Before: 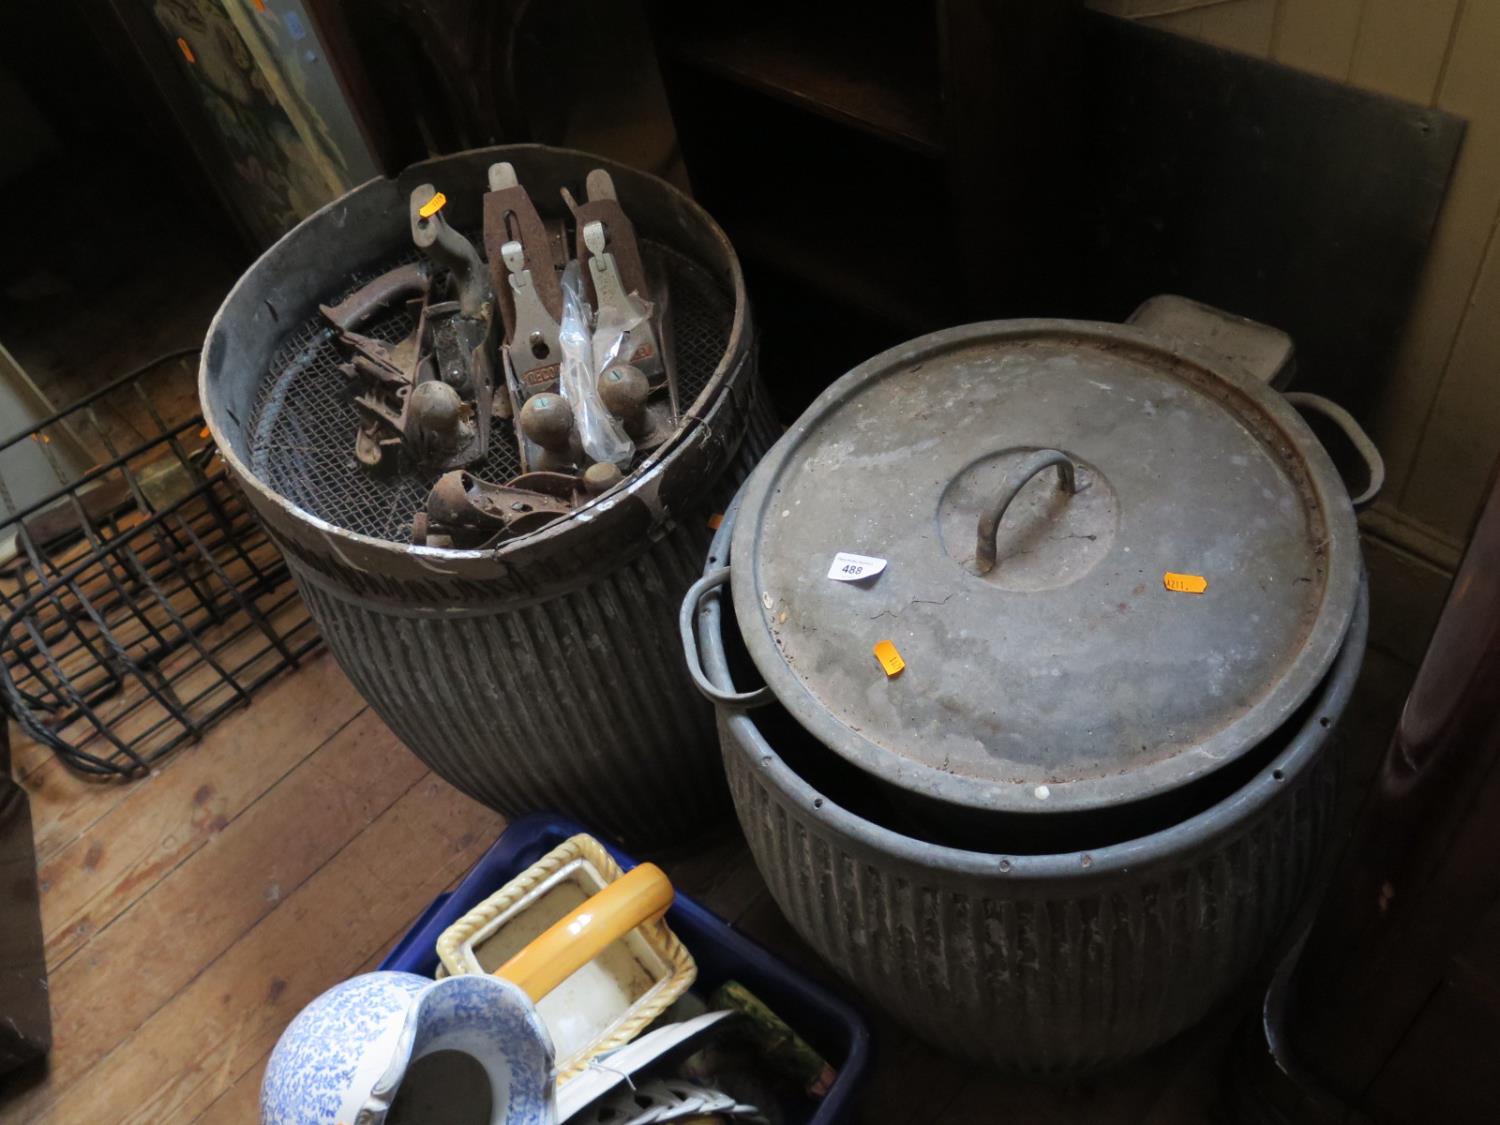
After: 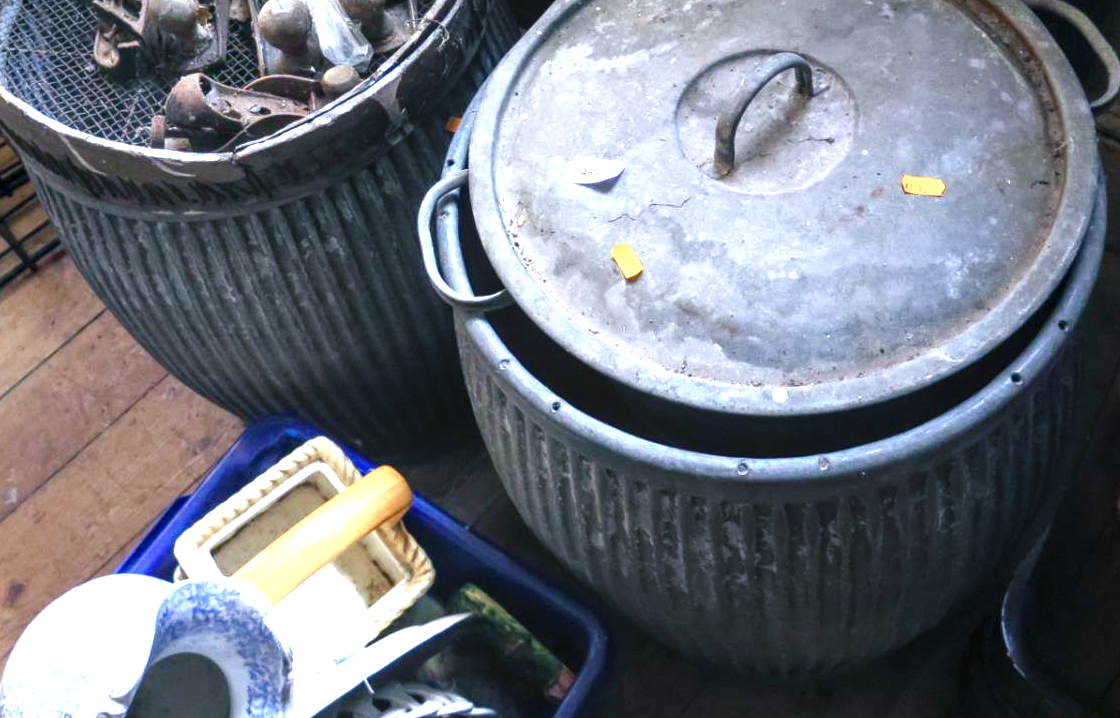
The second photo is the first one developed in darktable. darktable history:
color calibration: illuminant as shot in camera, x 0.37, y 0.382, temperature 4319.64 K
exposure: black level correction 0, exposure 1 EV, compensate highlight preservation false
color balance rgb: shadows lift › chroma 5.417%, shadows lift › hue 239.43°, power › hue 206.11°, perceptual saturation grading › global saturation 25.859%, perceptual saturation grading › highlights -50.548%, perceptual saturation grading › shadows 30.695%, perceptual brilliance grading › highlights 10.078%, perceptual brilliance grading › shadows -4.973%, global vibrance 0.723%
local contrast: on, module defaults
crop and rotate: left 17.509%, top 35.346%, right 7.774%, bottom 0.804%
